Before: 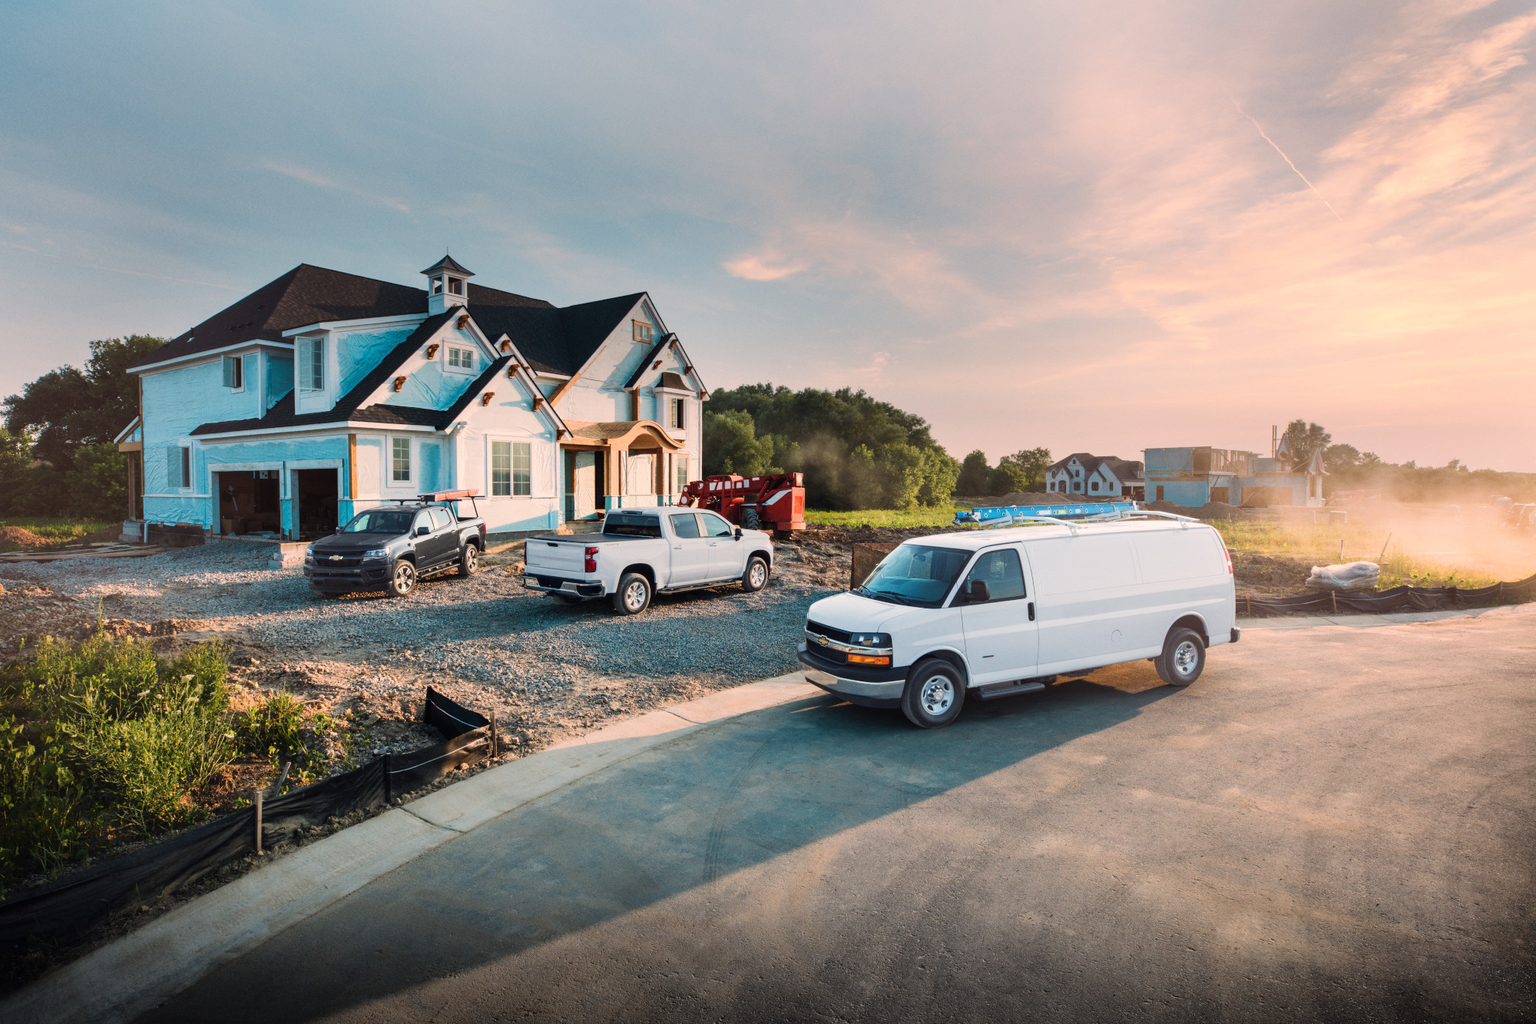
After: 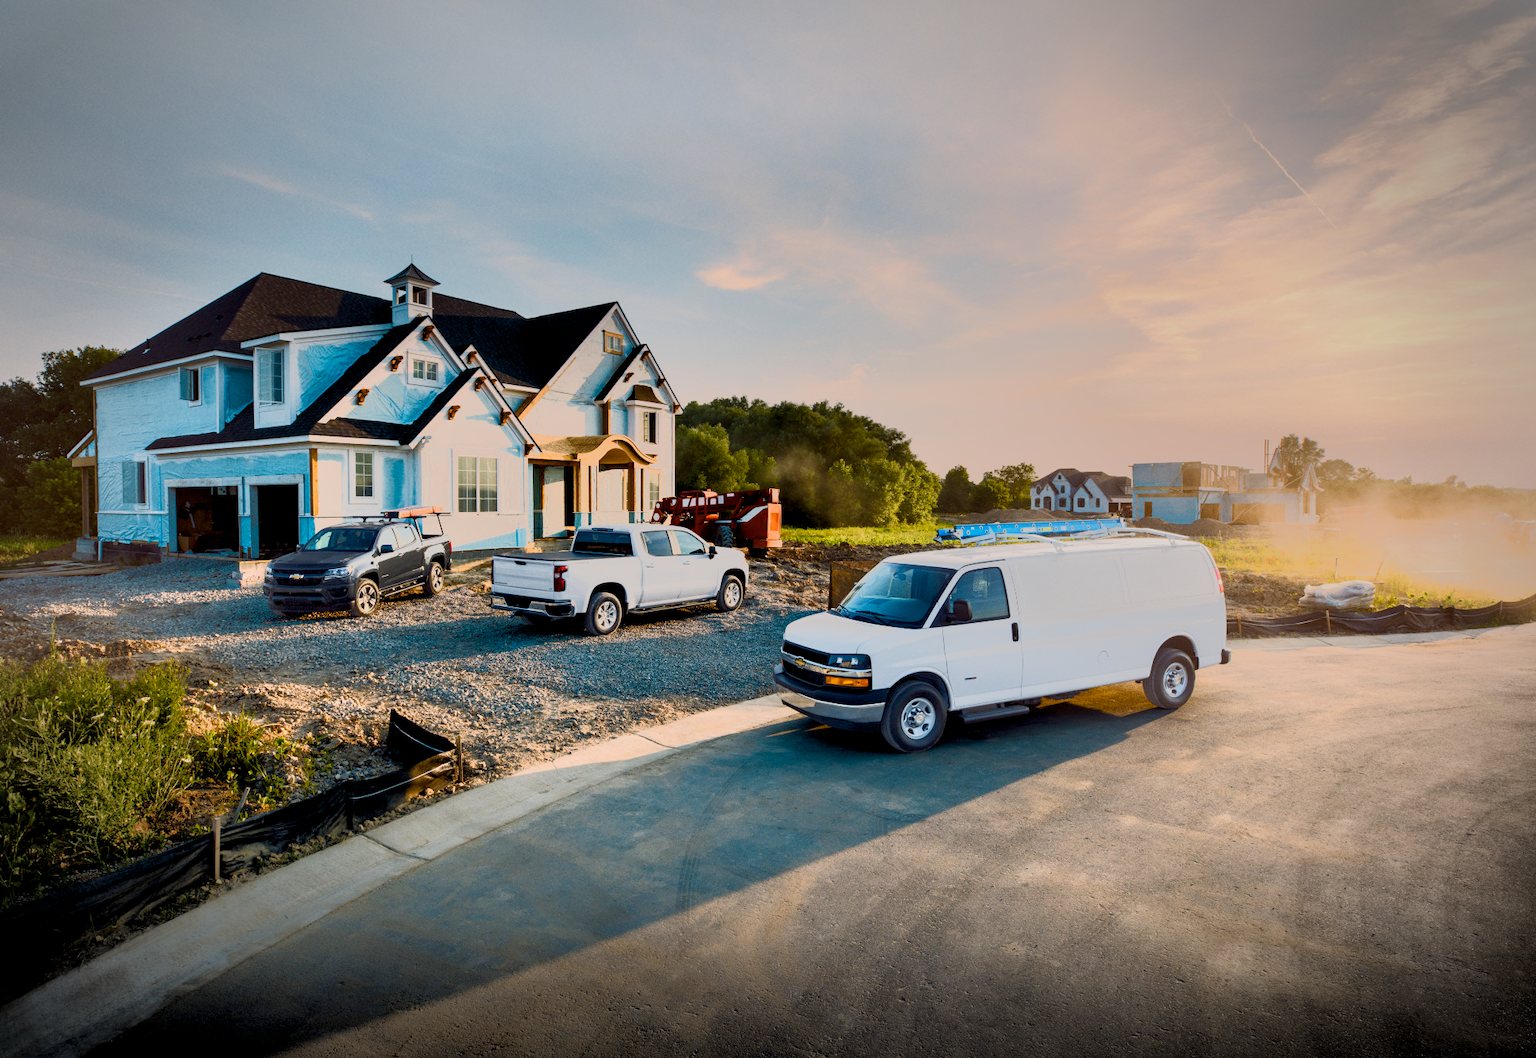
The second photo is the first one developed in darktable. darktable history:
crop and rotate: left 3.238%
tone equalizer: -7 EV -0.63 EV, -6 EV 1 EV, -5 EV -0.45 EV, -4 EV 0.43 EV, -3 EV 0.41 EV, -2 EV 0.15 EV, -1 EV -0.15 EV, +0 EV -0.39 EV, smoothing diameter 25%, edges refinement/feathering 10, preserve details guided filter
color contrast: green-magenta contrast 0.8, blue-yellow contrast 1.1, unbound 0
exposure: black level correction 0.01, exposure 0.011 EV, compensate highlight preservation false
vignetting: automatic ratio true
color balance rgb: perceptual saturation grading › global saturation 20%, perceptual saturation grading › highlights -25%, perceptual saturation grading › shadows 50%
